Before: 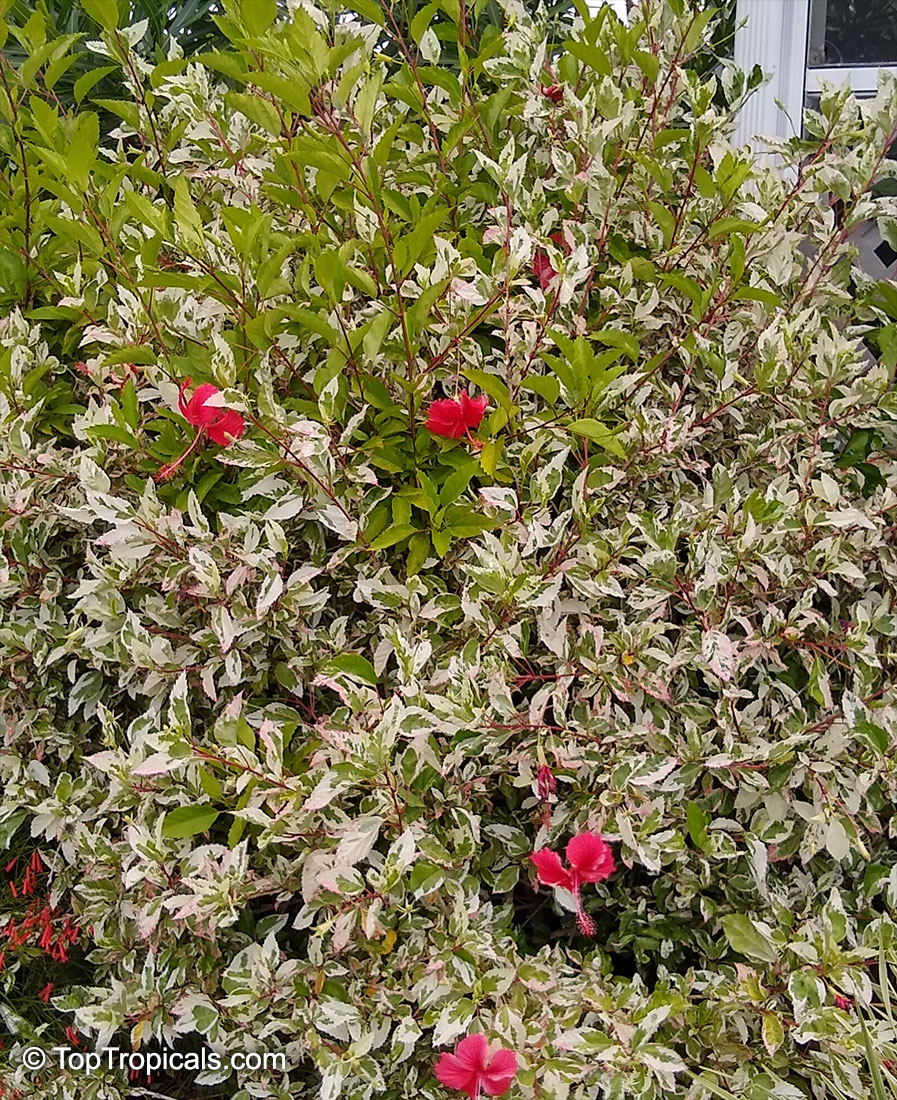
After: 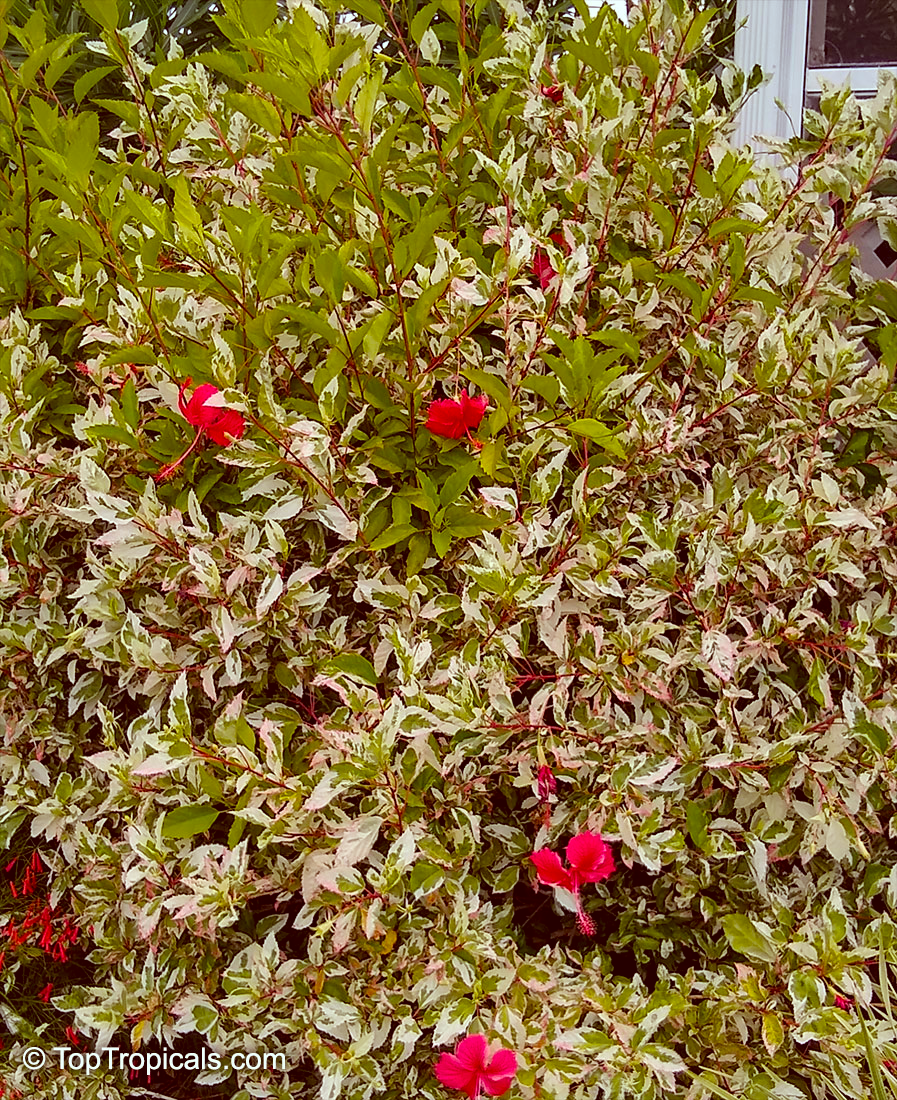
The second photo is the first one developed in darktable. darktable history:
color balance rgb: perceptual saturation grading › global saturation 34.05%, global vibrance 5.56%
exposure: black level correction 0.001, compensate highlight preservation false
color correction: highlights a* -7.23, highlights b* -0.161, shadows a* 20.08, shadows b* 11.73
